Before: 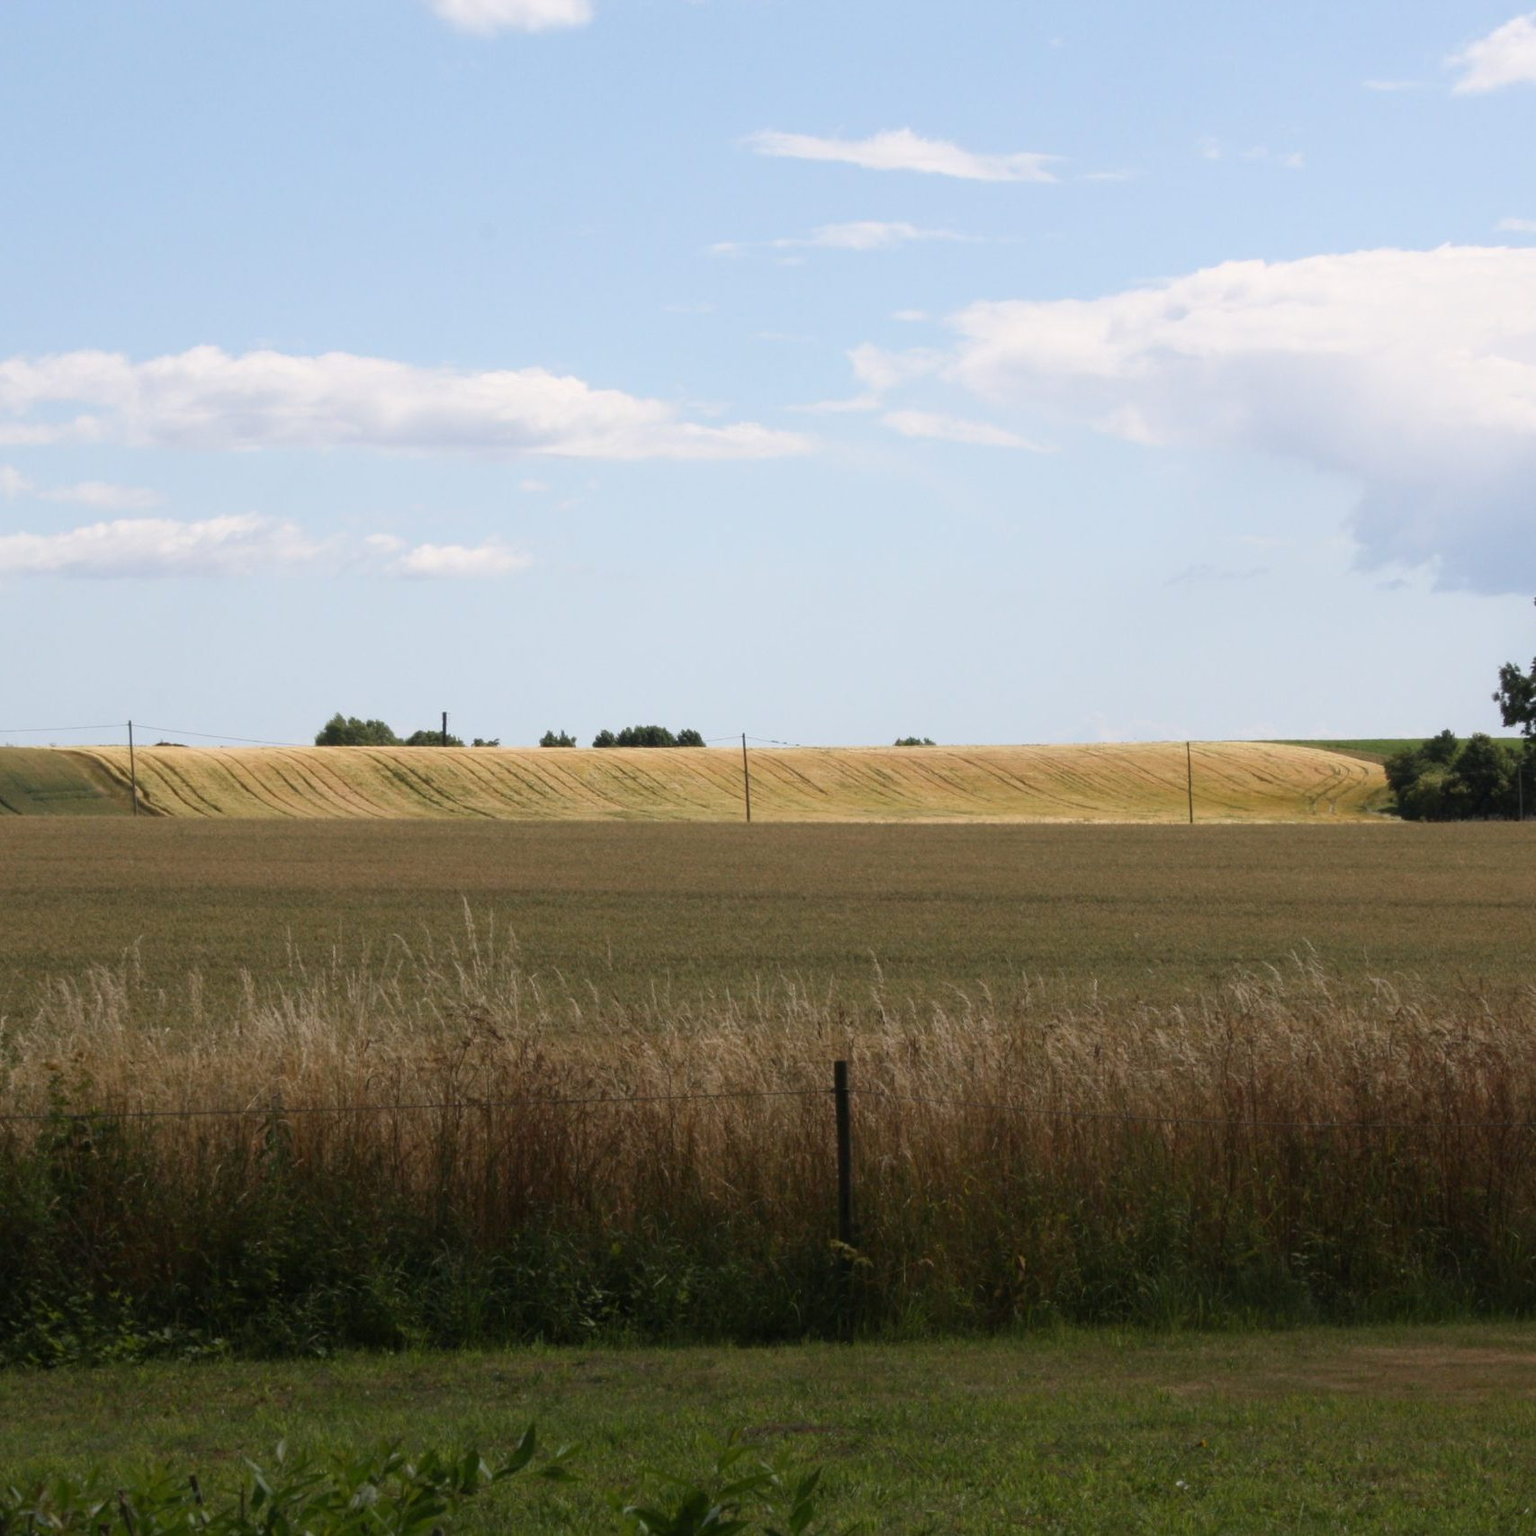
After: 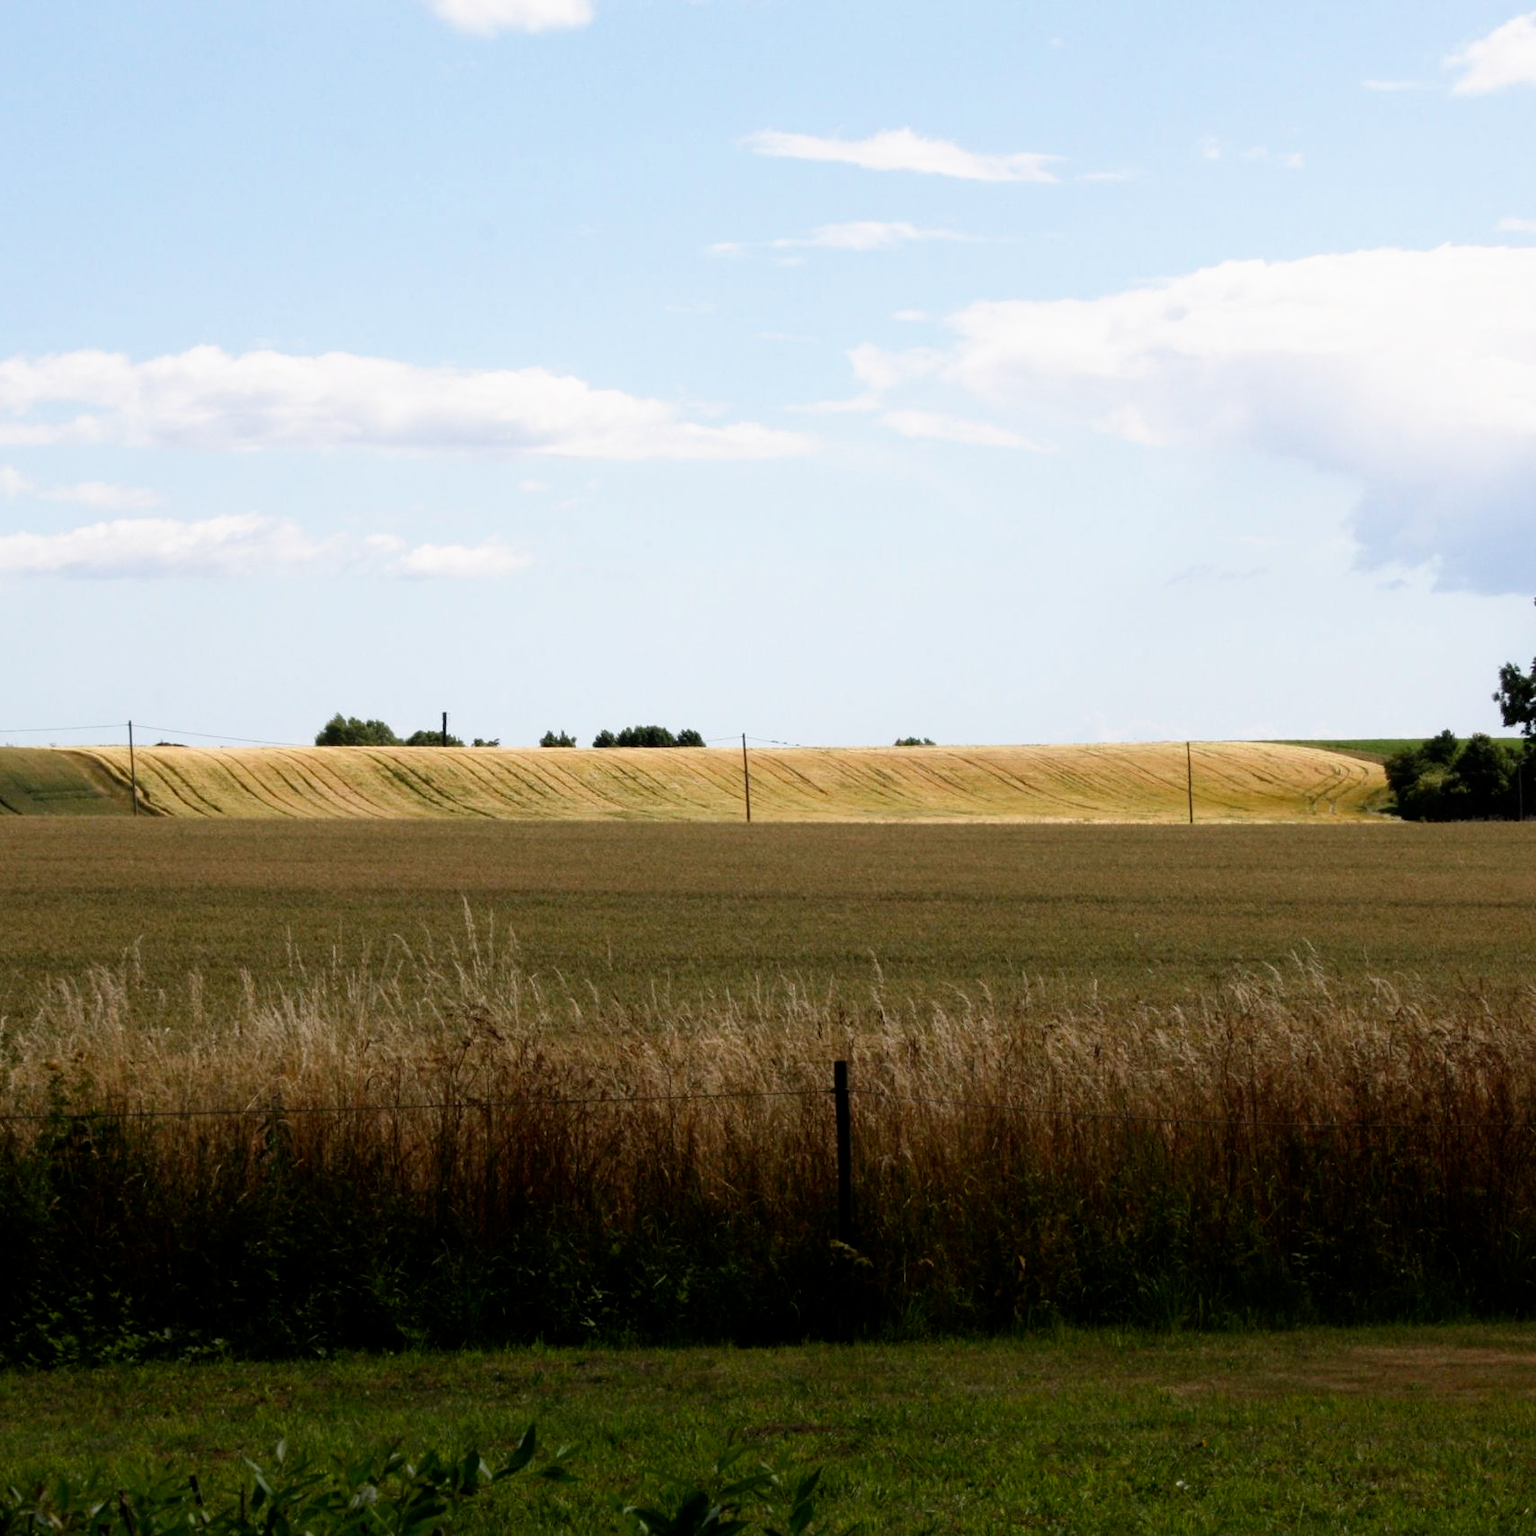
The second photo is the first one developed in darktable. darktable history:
filmic rgb: black relative exposure -8.7 EV, white relative exposure 2.7 EV, threshold 3 EV, target black luminance 0%, hardness 6.25, latitude 76.53%, contrast 1.326, shadows ↔ highlights balance -0.349%, preserve chrominance no, color science v4 (2020), enable highlight reconstruction true
contrast brightness saturation: saturation -0.05
